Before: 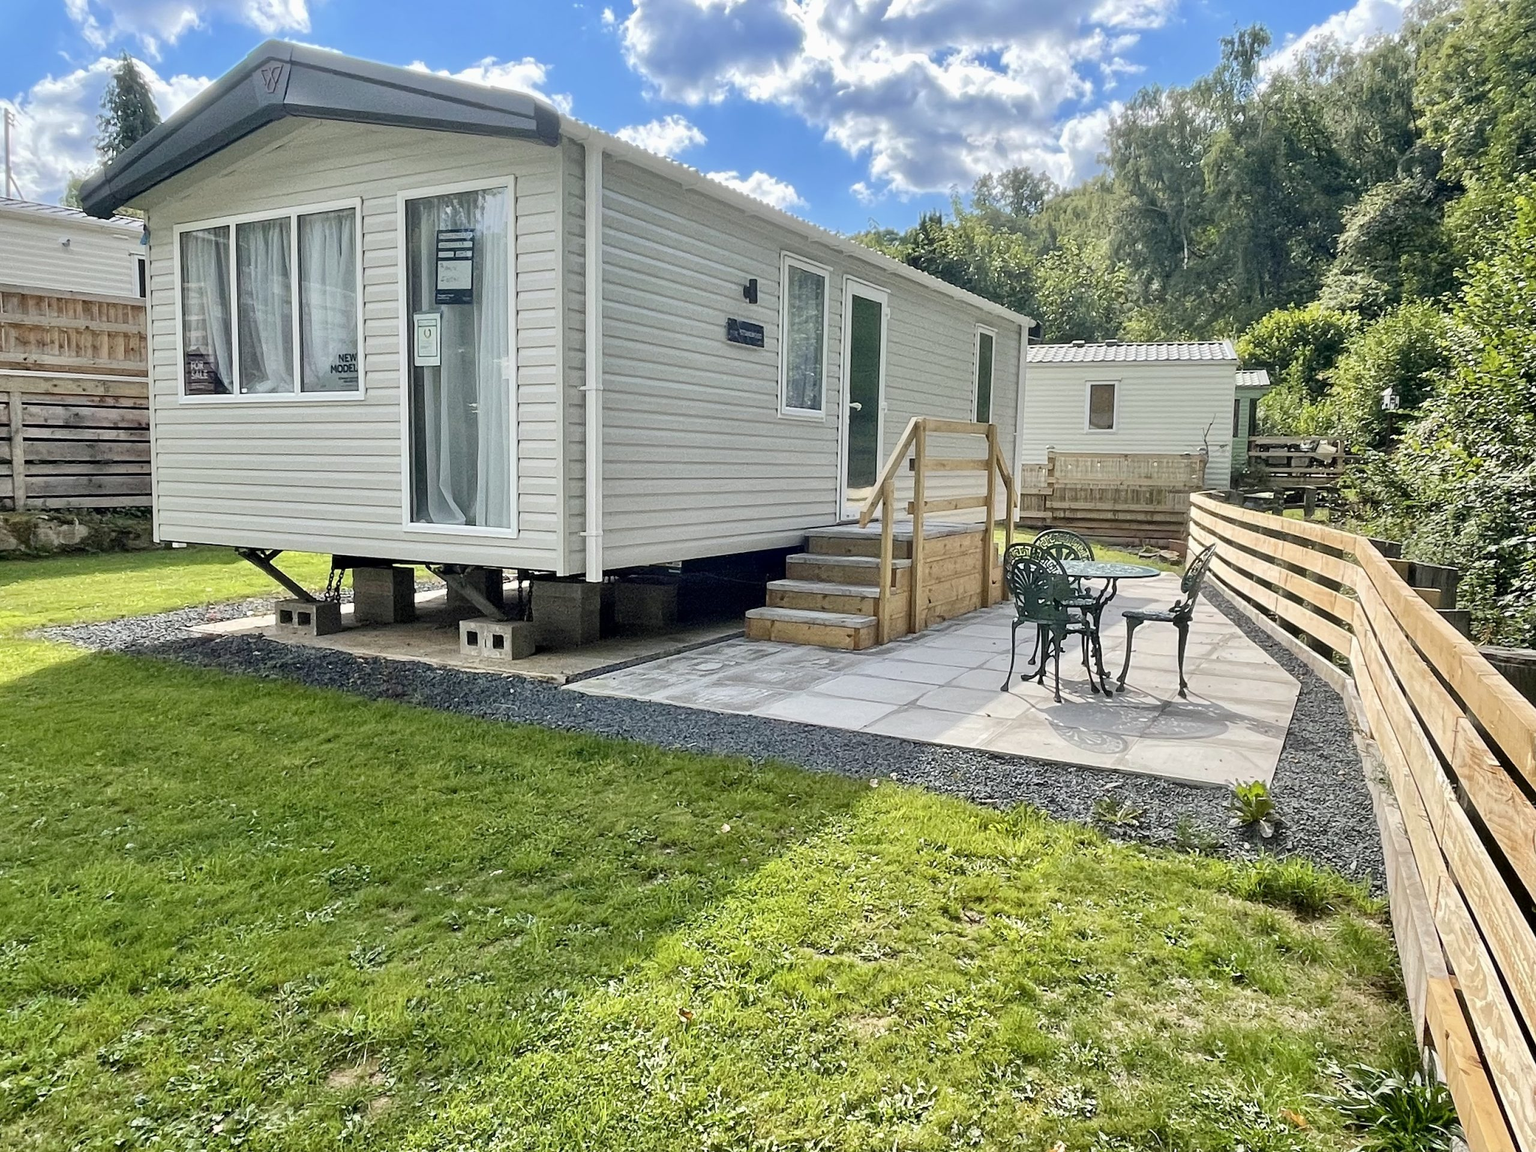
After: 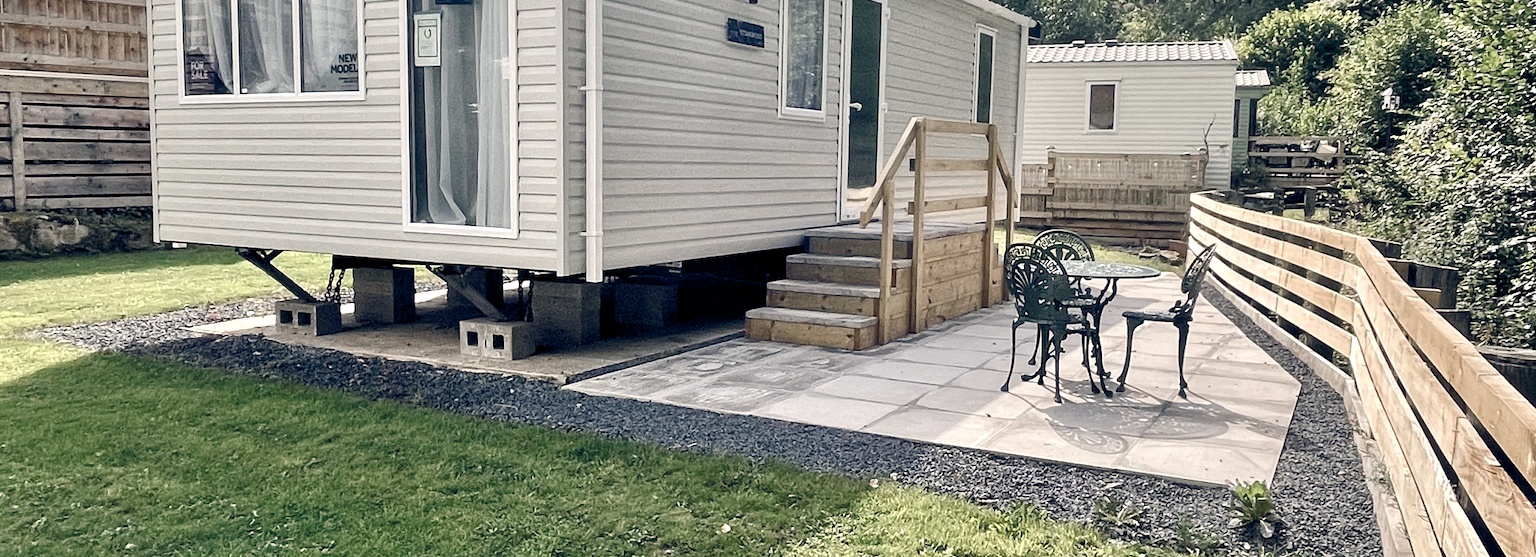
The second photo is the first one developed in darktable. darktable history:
crop and rotate: top 26.056%, bottom 25.543%
color zones: curves: ch0 [(0, 0.5) (0.125, 0.4) (0.25, 0.5) (0.375, 0.4) (0.5, 0.4) (0.625, 0.35) (0.75, 0.35) (0.875, 0.5)]; ch1 [(0, 0.35) (0.125, 0.45) (0.25, 0.35) (0.375, 0.35) (0.5, 0.35) (0.625, 0.35) (0.75, 0.45) (0.875, 0.35)]; ch2 [(0, 0.6) (0.125, 0.5) (0.25, 0.5) (0.375, 0.6) (0.5, 0.6) (0.625, 0.5) (0.75, 0.5) (0.875, 0.5)]
color balance rgb: highlights gain › chroma 2.94%, highlights gain › hue 60.57°, global offset › chroma 0.25%, global offset › hue 256.52°, perceptual saturation grading › global saturation 20%, perceptual saturation grading › highlights -50%, perceptual saturation grading › shadows 30%, contrast 15%
